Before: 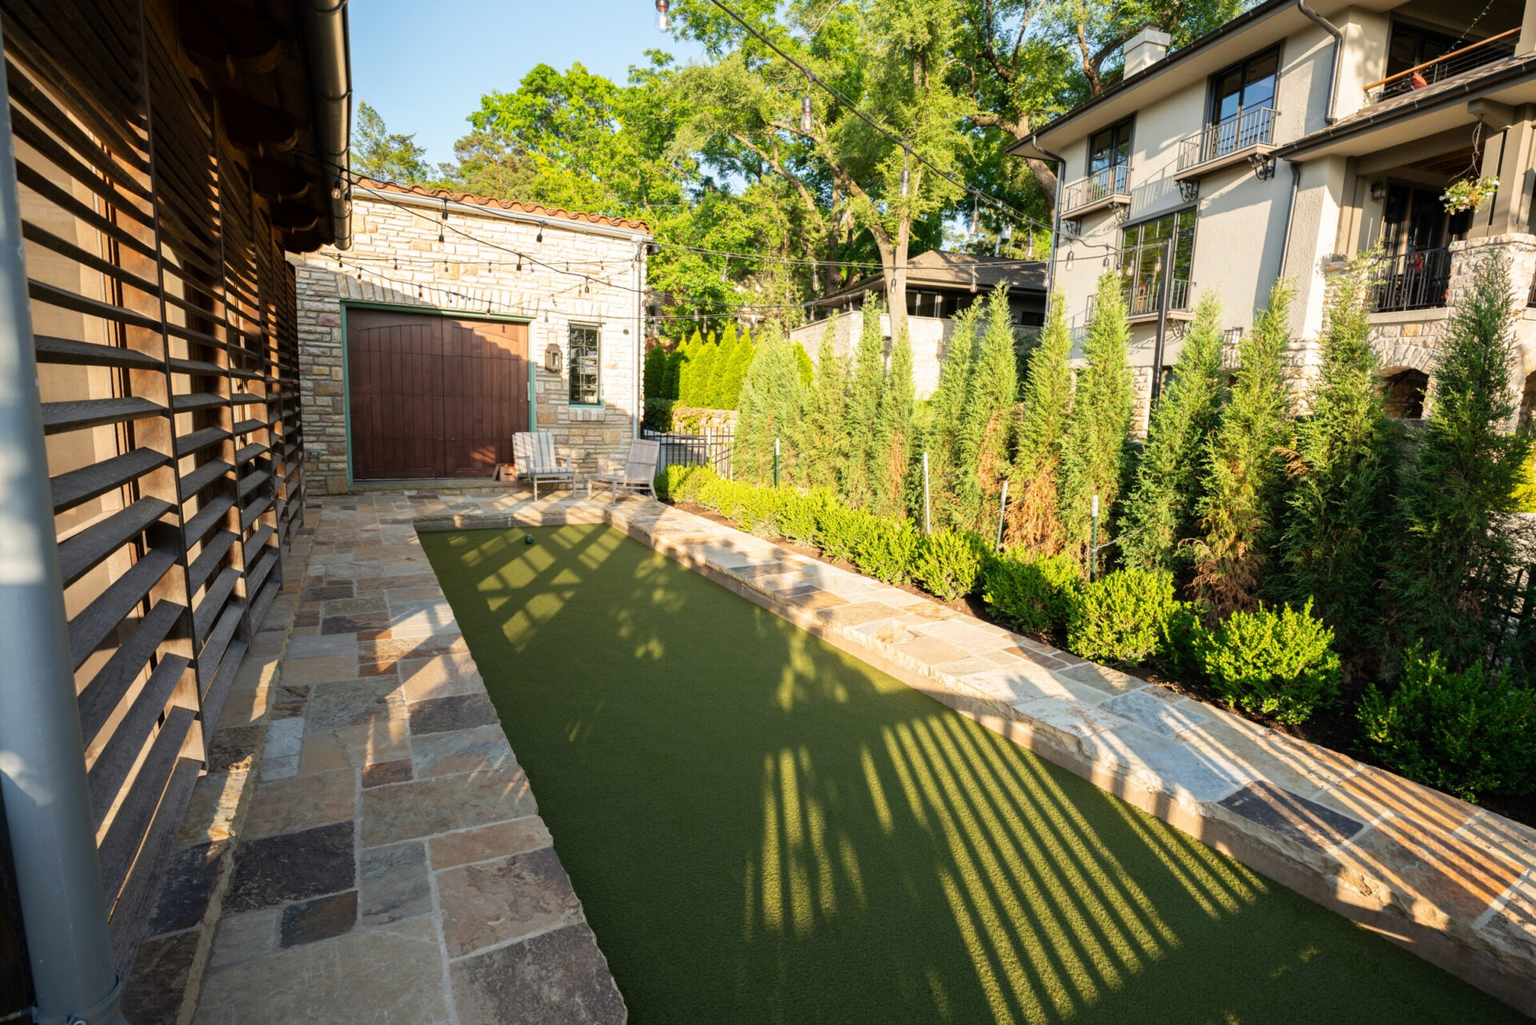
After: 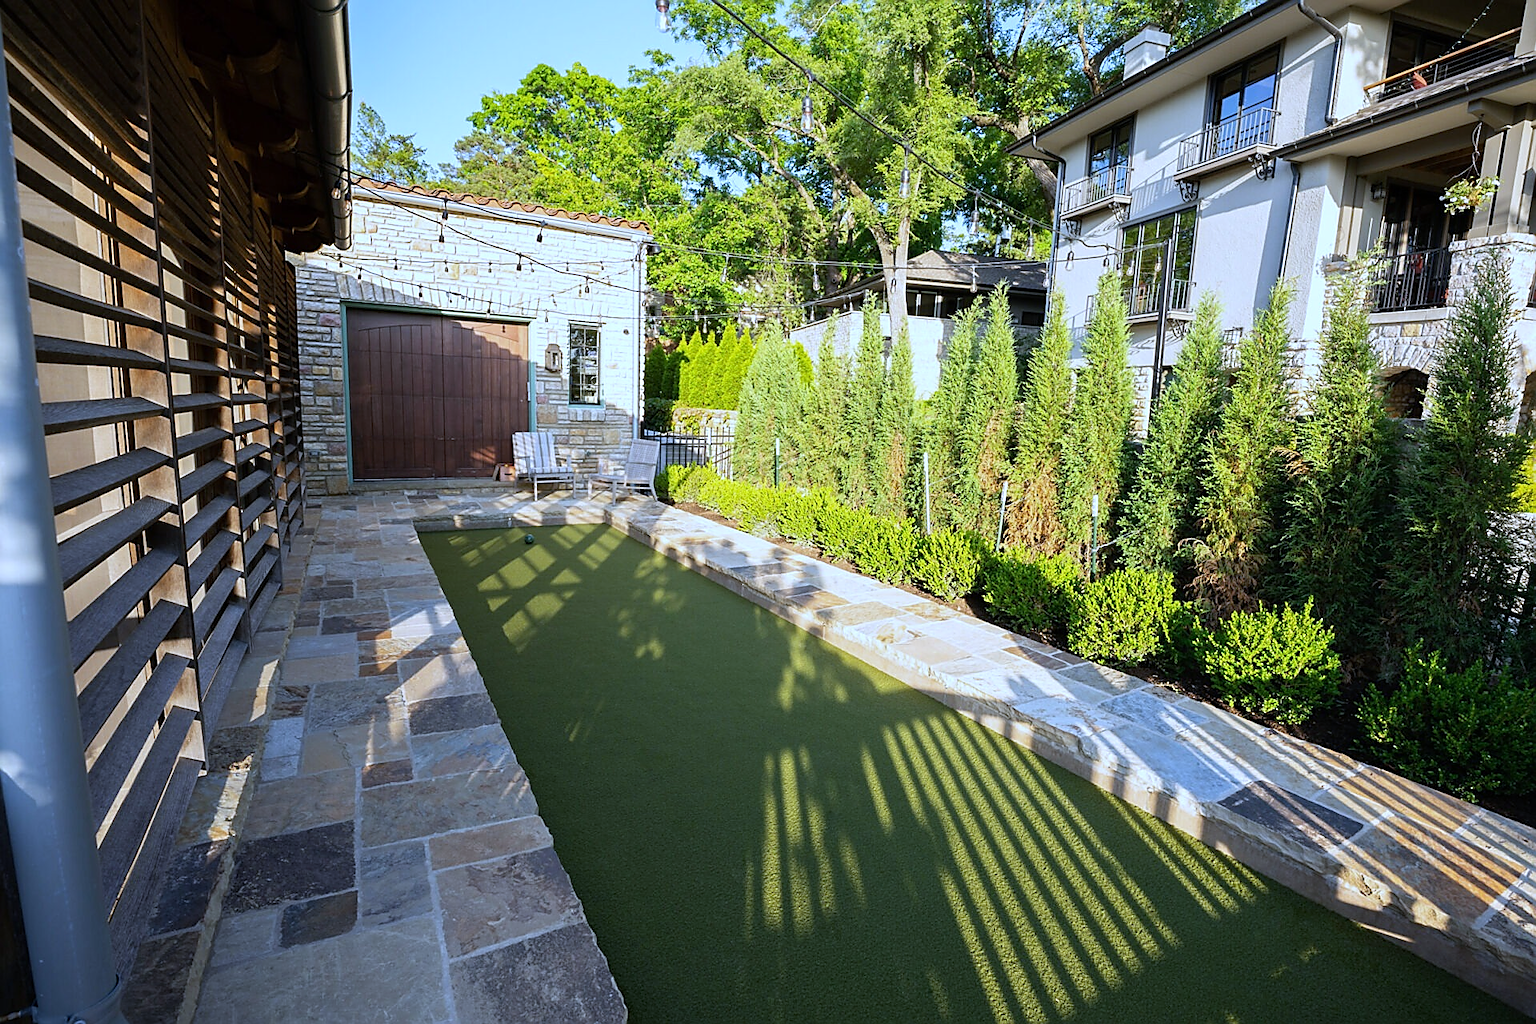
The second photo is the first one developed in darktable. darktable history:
sharpen: radius 1.4, amount 1.25, threshold 0.7
white balance: red 0.871, blue 1.249
exposure: compensate highlight preservation false
